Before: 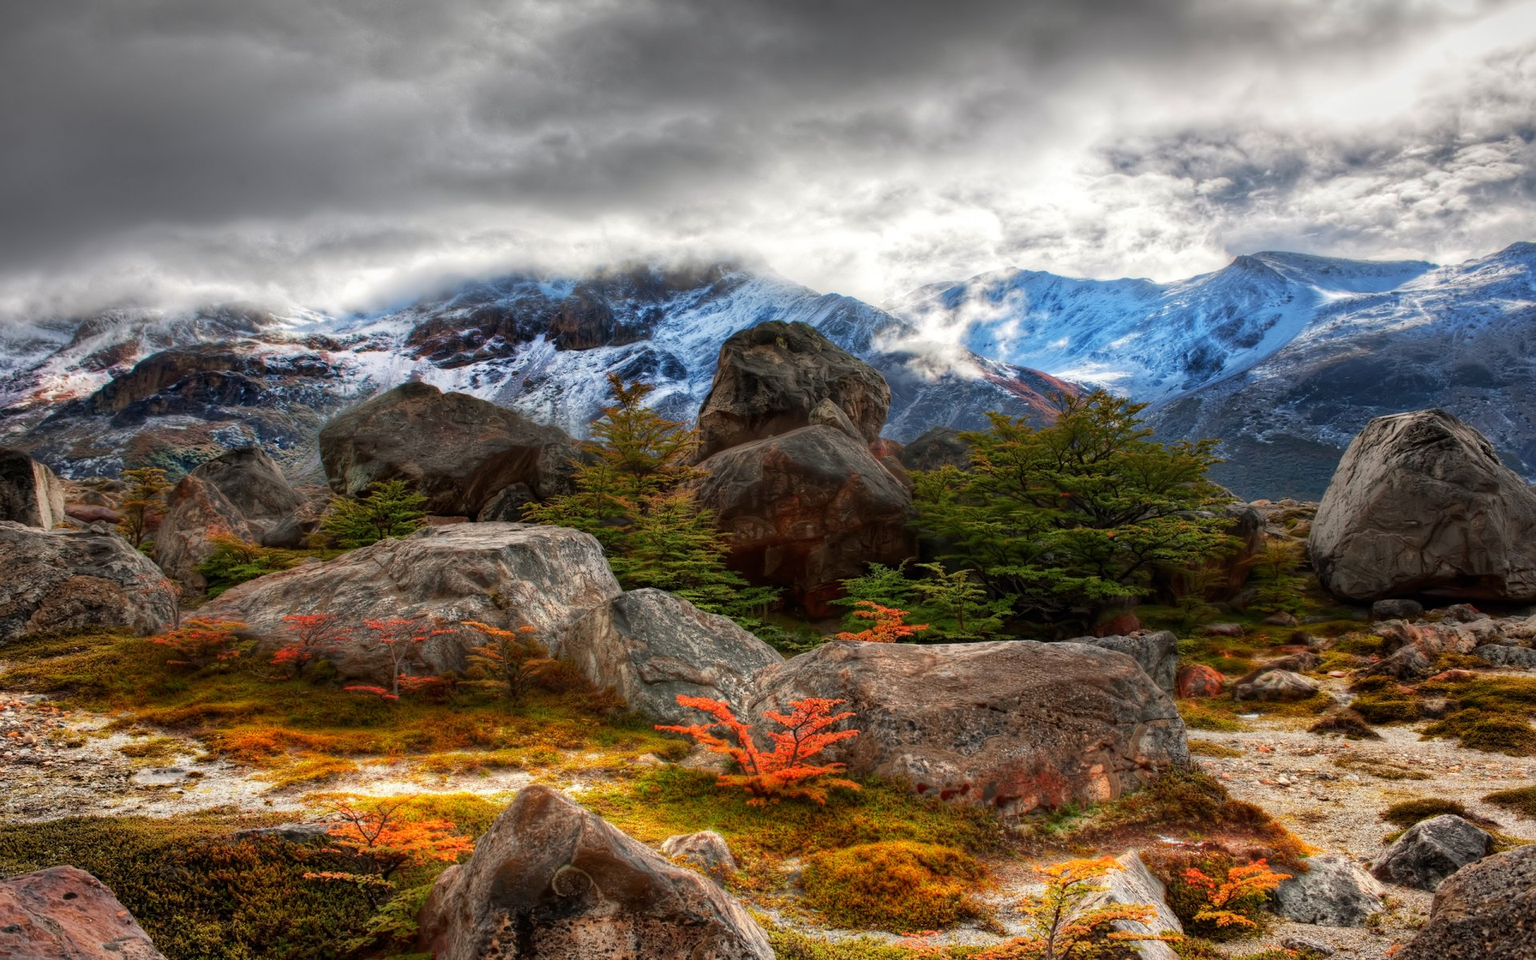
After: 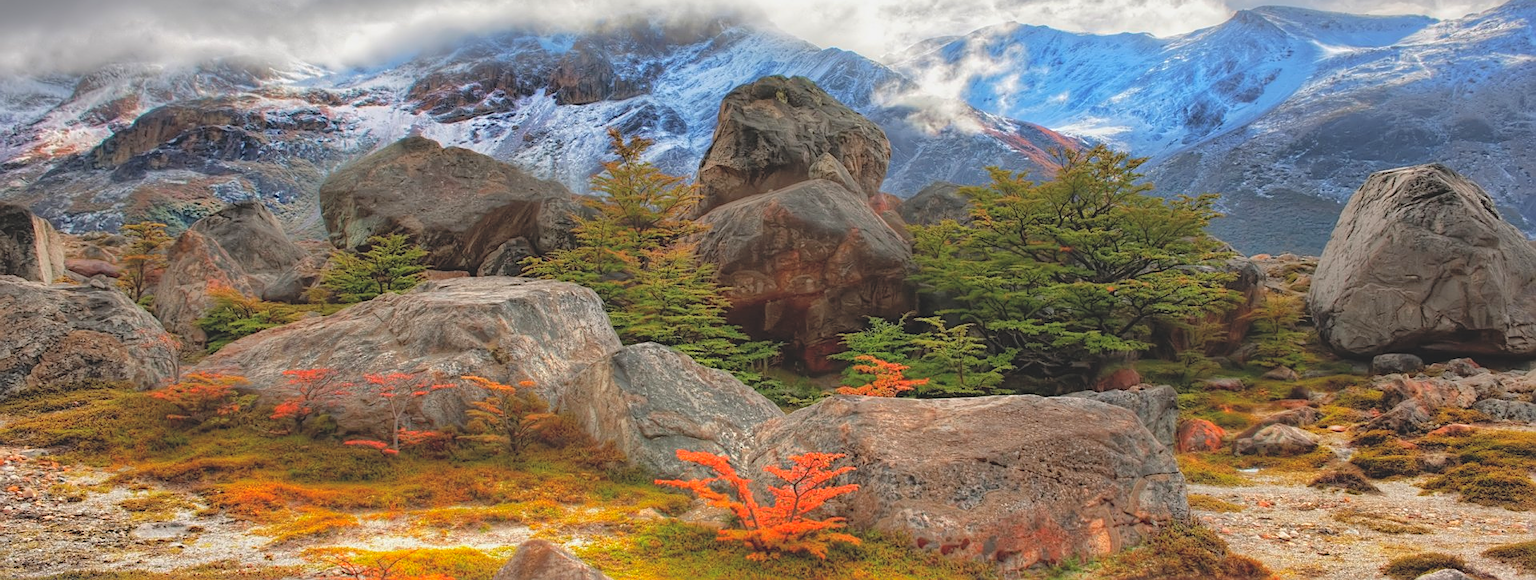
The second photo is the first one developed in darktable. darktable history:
tone curve: curves: ch0 [(0, 0) (0.004, 0.008) (0.077, 0.156) (0.169, 0.29) (0.774, 0.774) (1, 1)], color space Lab, independent channels, preserve colors none
crop and rotate: top 25.613%, bottom 13.956%
sharpen: on, module defaults
contrast brightness saturation: contrast -0.095, brightness 0.054, saturation 0.085
